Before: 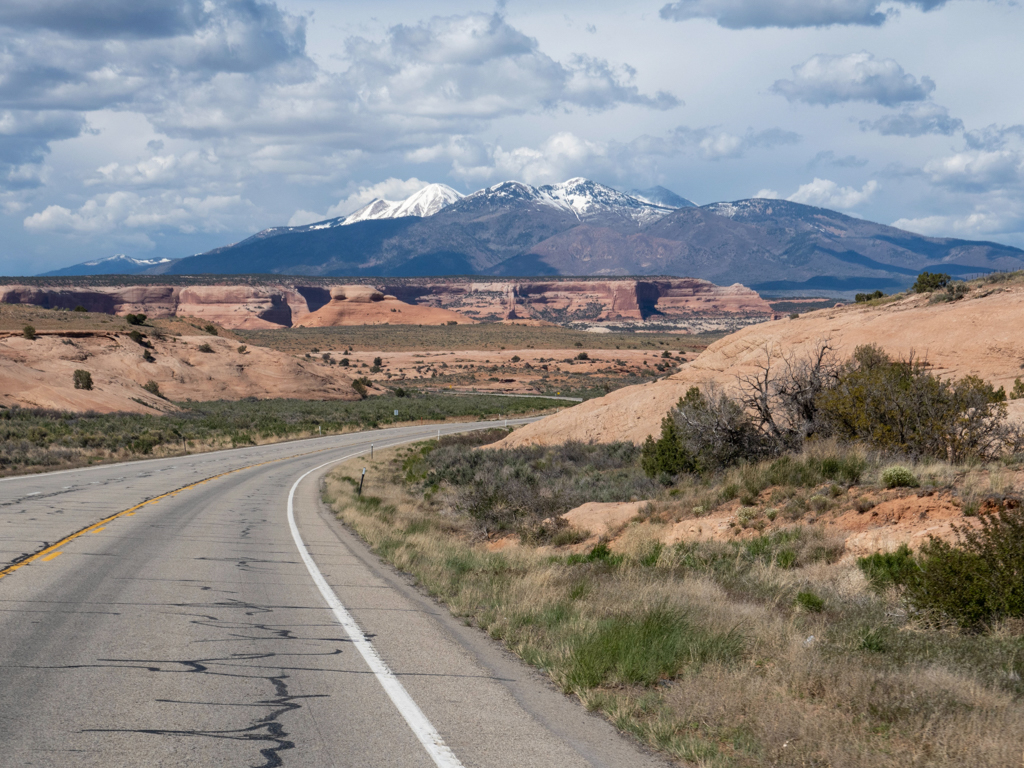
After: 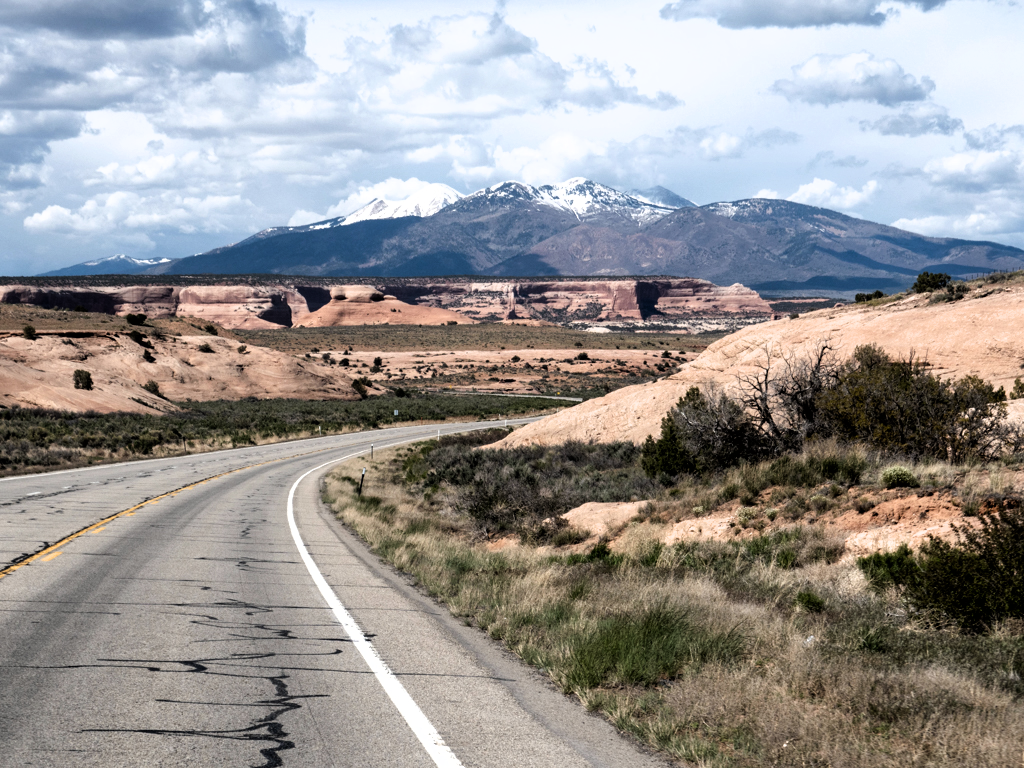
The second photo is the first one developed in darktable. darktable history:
sharpen: radius 5.363, amount 0.311, threshold 26.74
filmic rgb: black relative exposure -8.22 EV, white relative exposure 2.21 EV, hardness 7.1, latitude 86.31%, contrast 1.692, highlights saturation mix -4.48%, shadows ↔ highlights balance -2.07%
